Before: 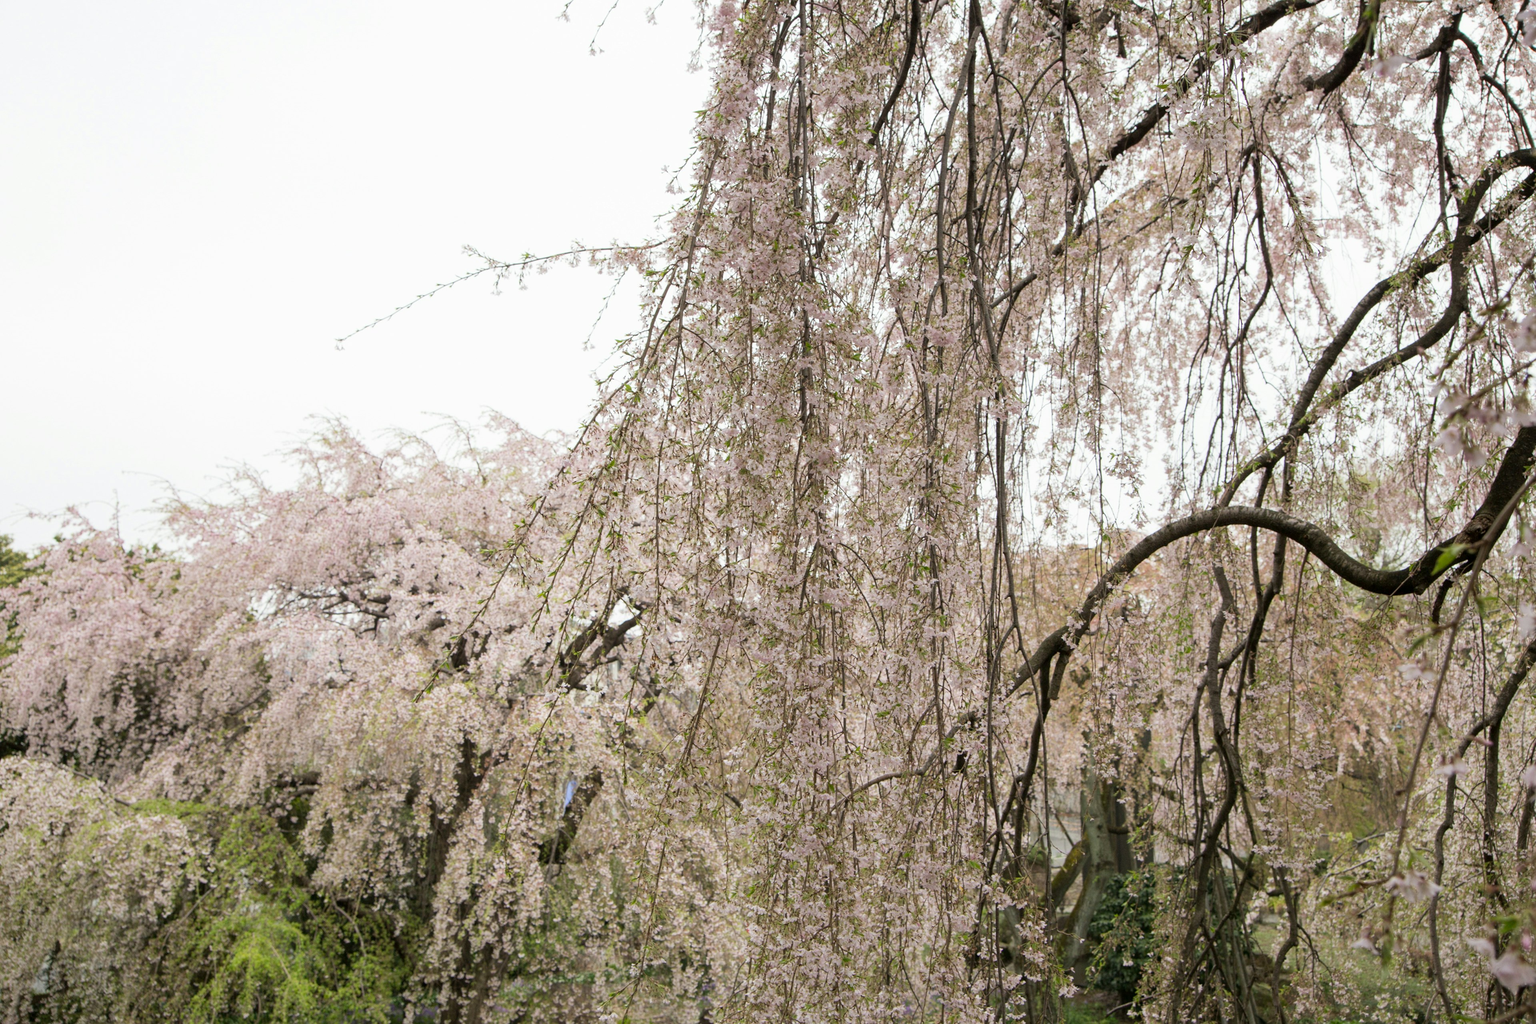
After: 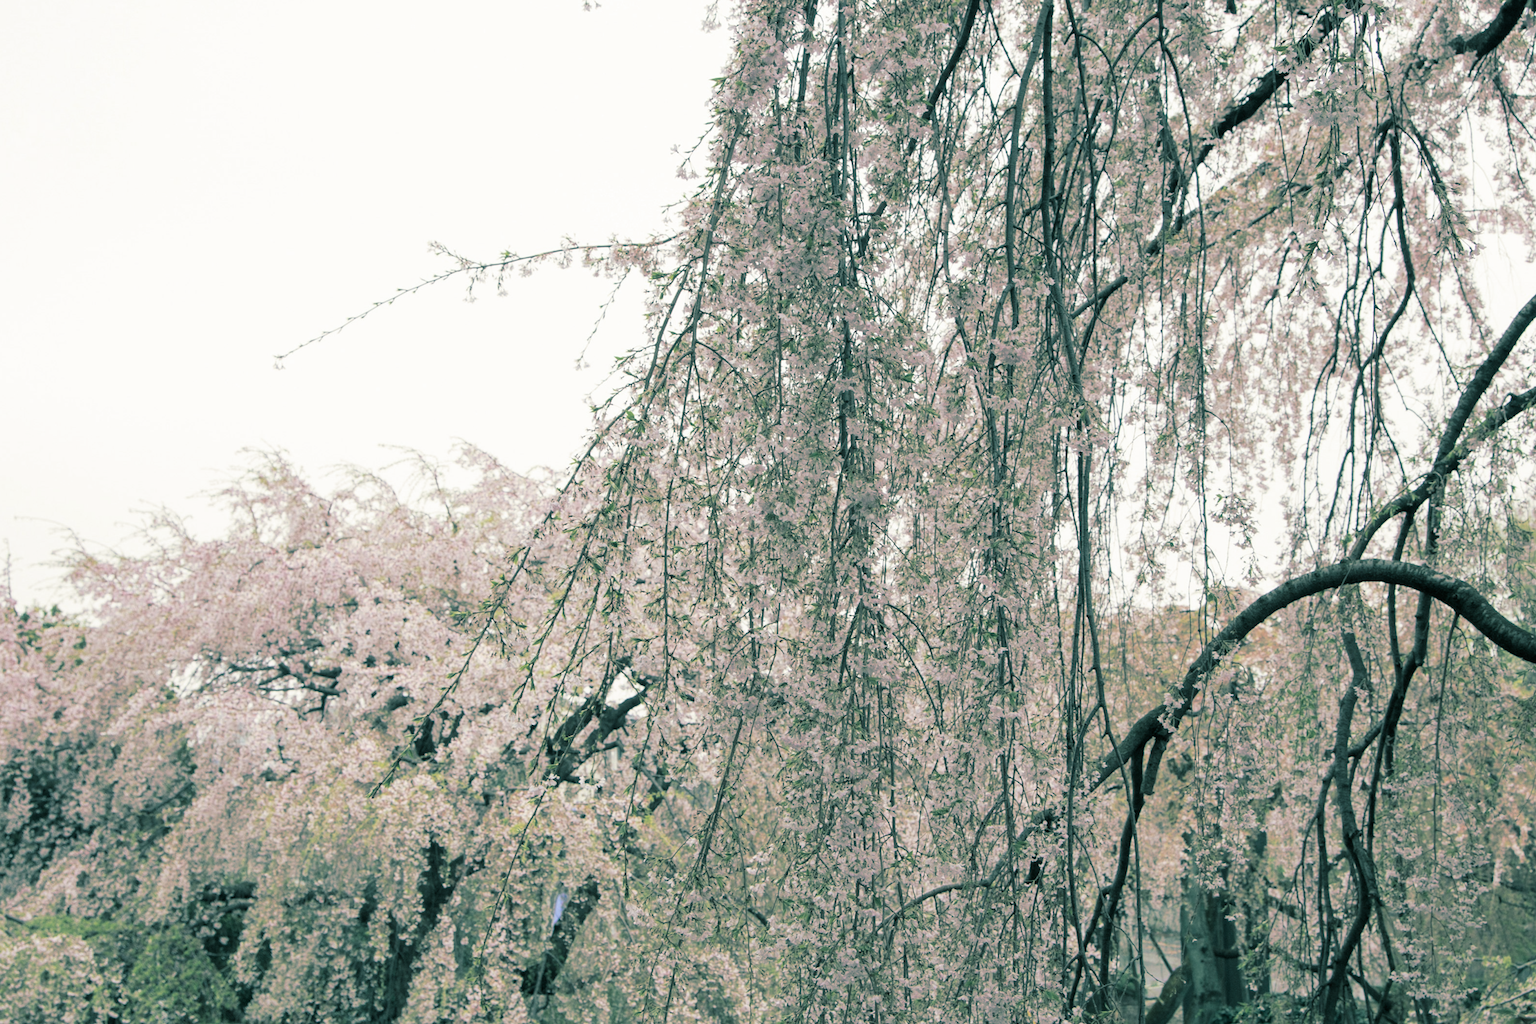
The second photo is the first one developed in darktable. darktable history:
exposure: compensate highlight preservation false
color balance rgb: linear chroma grading › shadows -3%, linear chroma grading › highlights -4%
crop and rotate: left 7.196%, top 4.574%, right 10.605%, bottom 13.178%
split-toning: shadows › hue 186.43°, highlights › hue 49.29°, compress 30.29%
